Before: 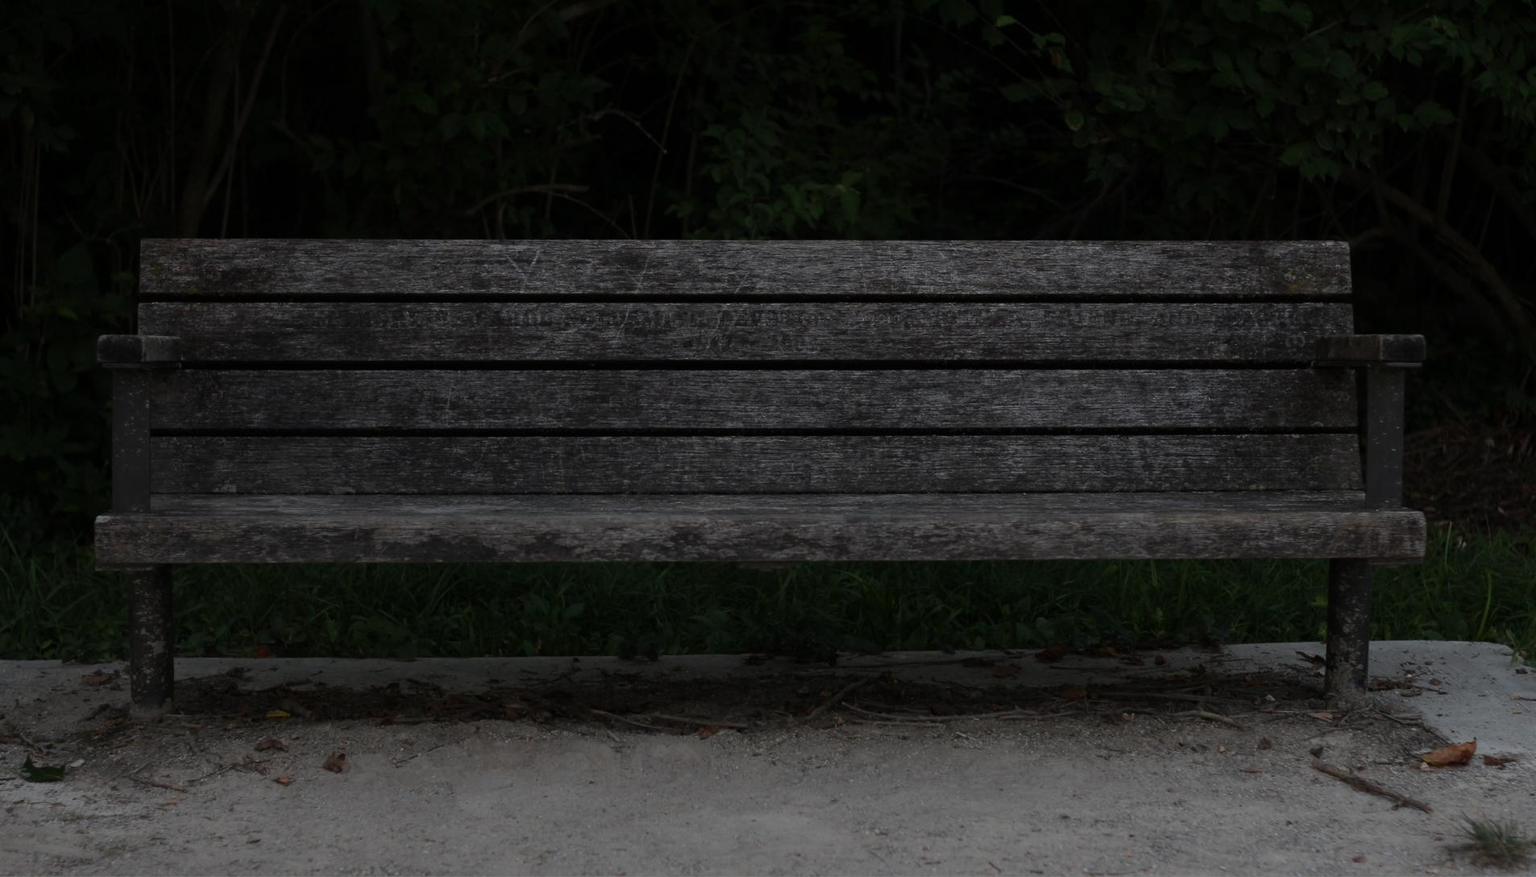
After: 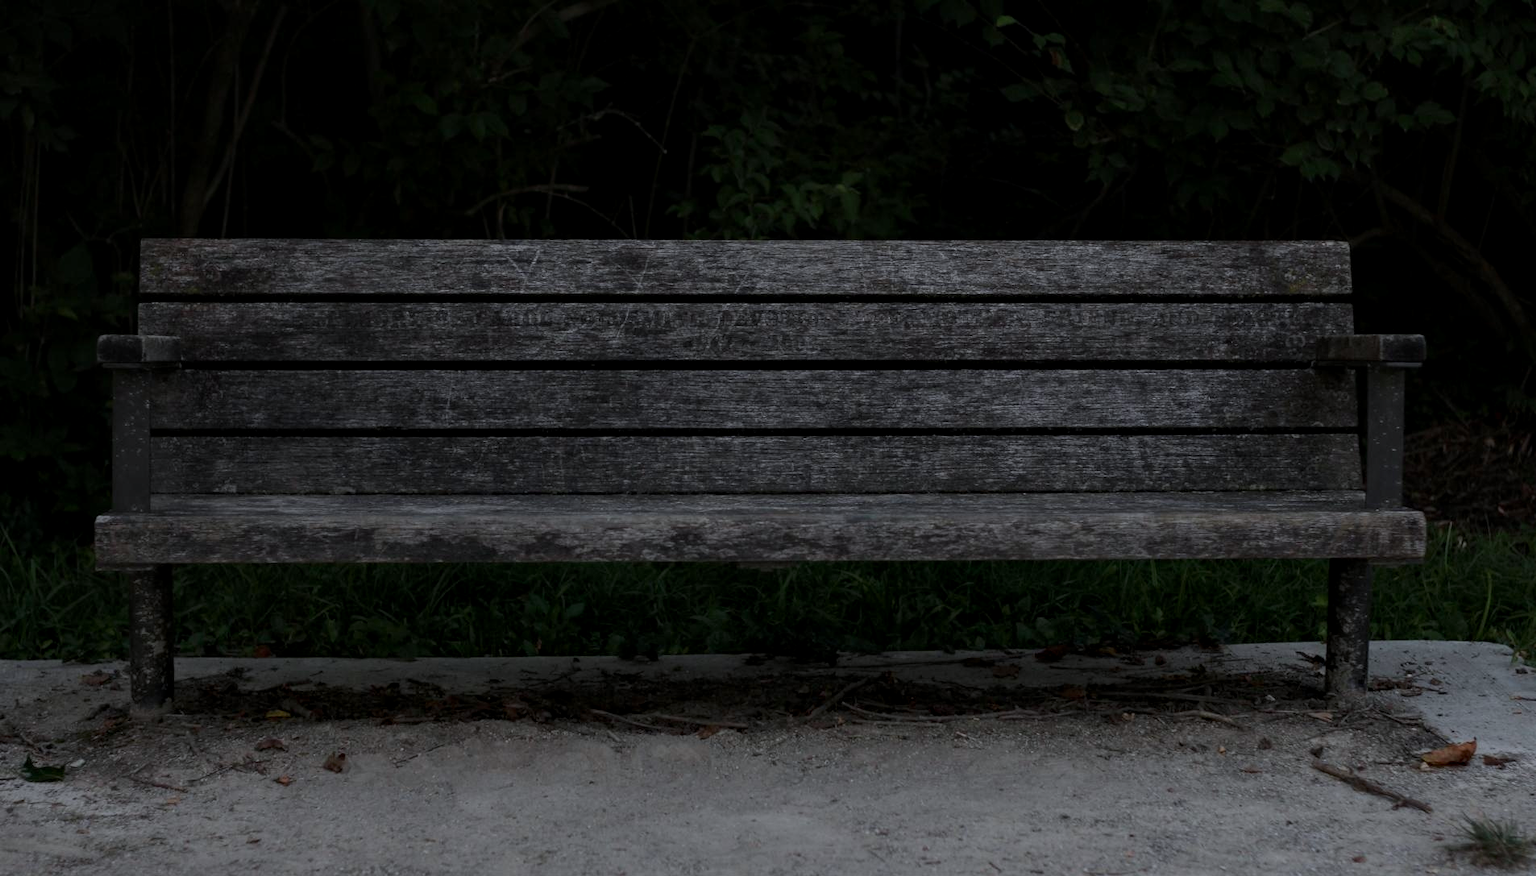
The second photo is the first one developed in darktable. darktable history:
color balance rgb: perceptual saturation grading › global saturation 10%, global vibrance 10%
local contrast: highlights 0%, shadows 0%, detail 133%
white balance: red 0.98, blue 1.034
